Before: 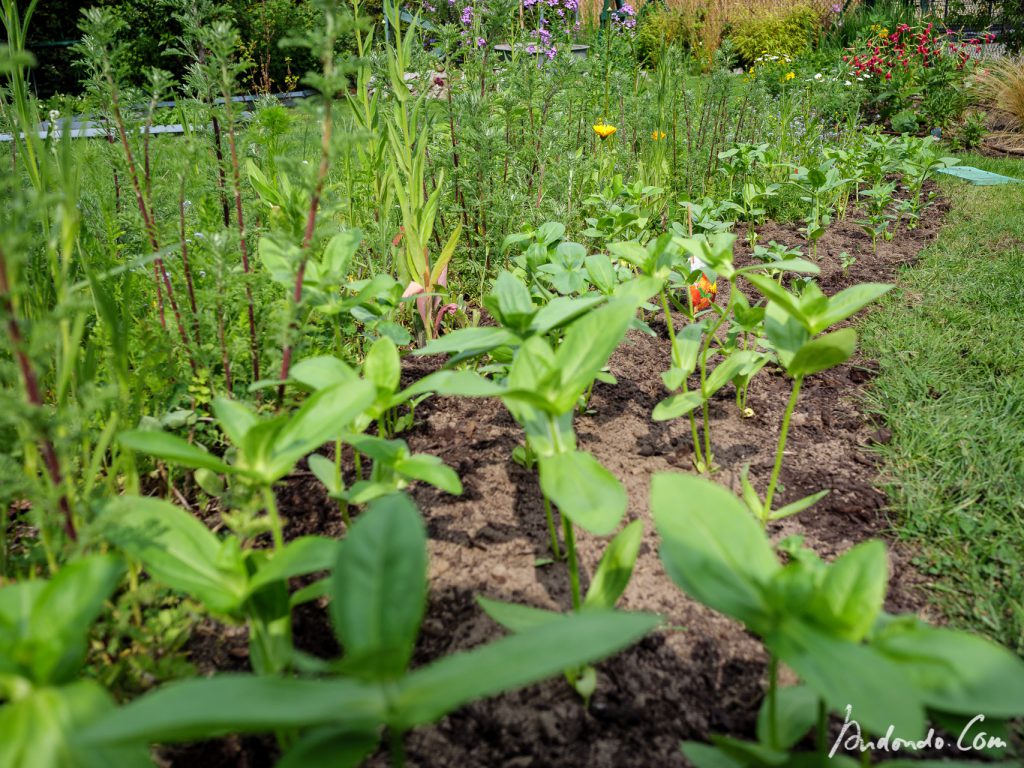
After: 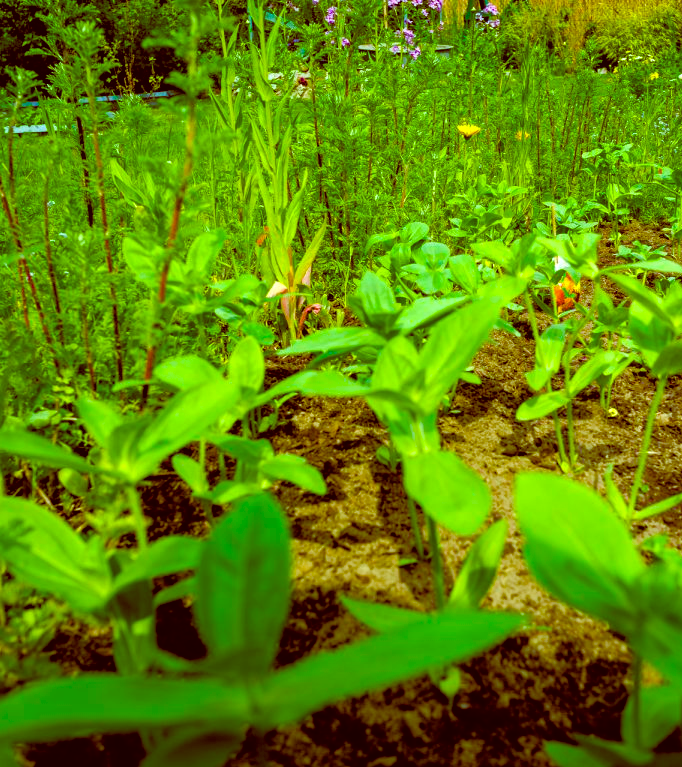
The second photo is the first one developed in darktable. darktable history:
color balance rgb: linear chroma grading › shadows 10%, linear chroma grading › highlights 10%, linear chroma grading › global chroma 15%, linear chroma grading › mid-tones 15%, perceptual saturation grading › global saturation 40%, perceptual saturation grading › highlights -25%, perceptual saturation grading › mid-tones 35%, perceptual saturation grading › shadows 35%, perceptual brilliance grading › global brilliance 11.29%, global vibrance 11.29%
crop and rotate: left 13.342%, right 19.991%
white balance: emerald 1
color balance: lift [1, 1.015, 0.987, 0.985], gamma [1, 0.959, 1.042, 0.958], gain [0.927, 0.938, 1.072, 0.928], contrast 1.5%
